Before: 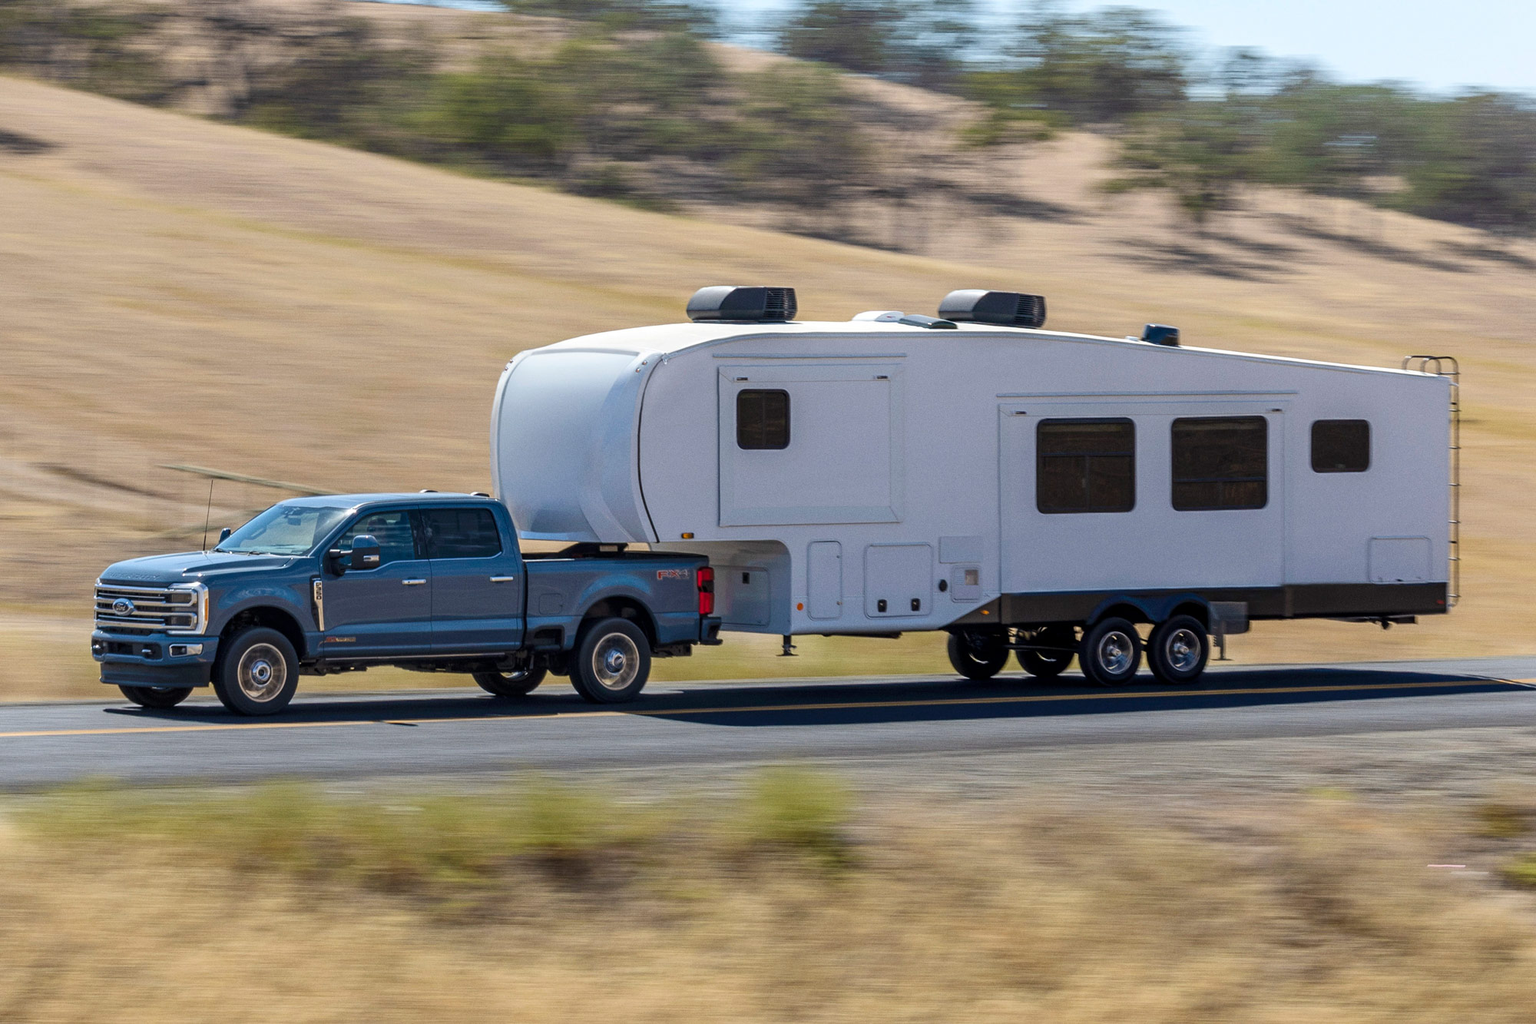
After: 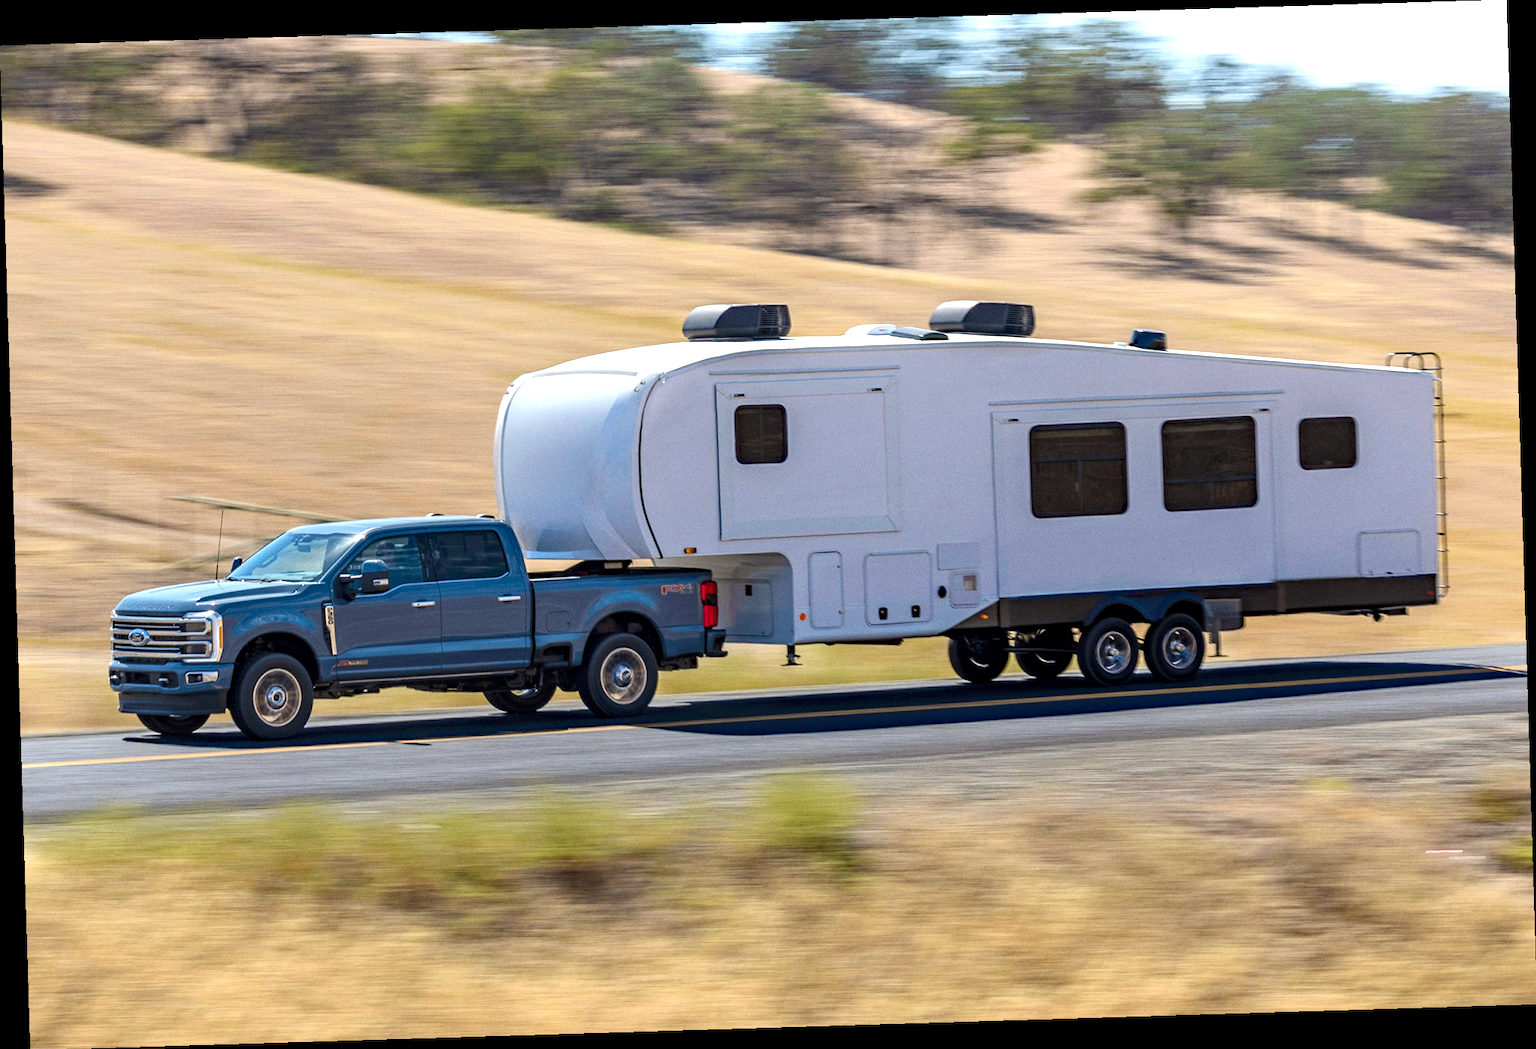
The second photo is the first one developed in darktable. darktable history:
exposure: exposure 0.574 EV, compensate highlight preservation false
haze removal: compatibility mode true, adaptive false
rotate and perspective: rotation -1.75°, automatic cropping off
